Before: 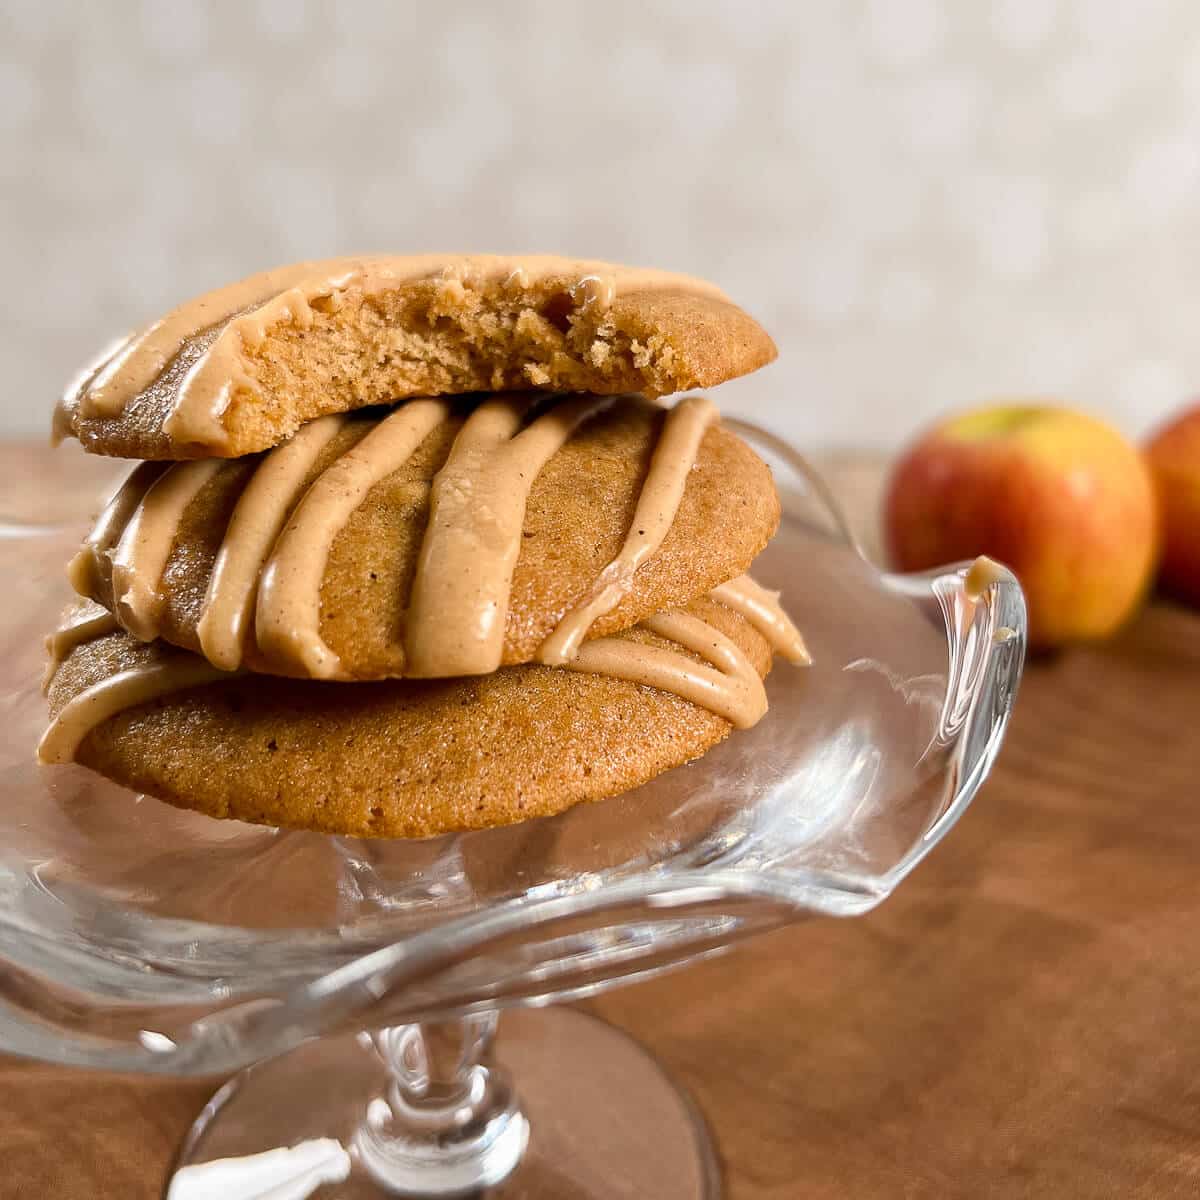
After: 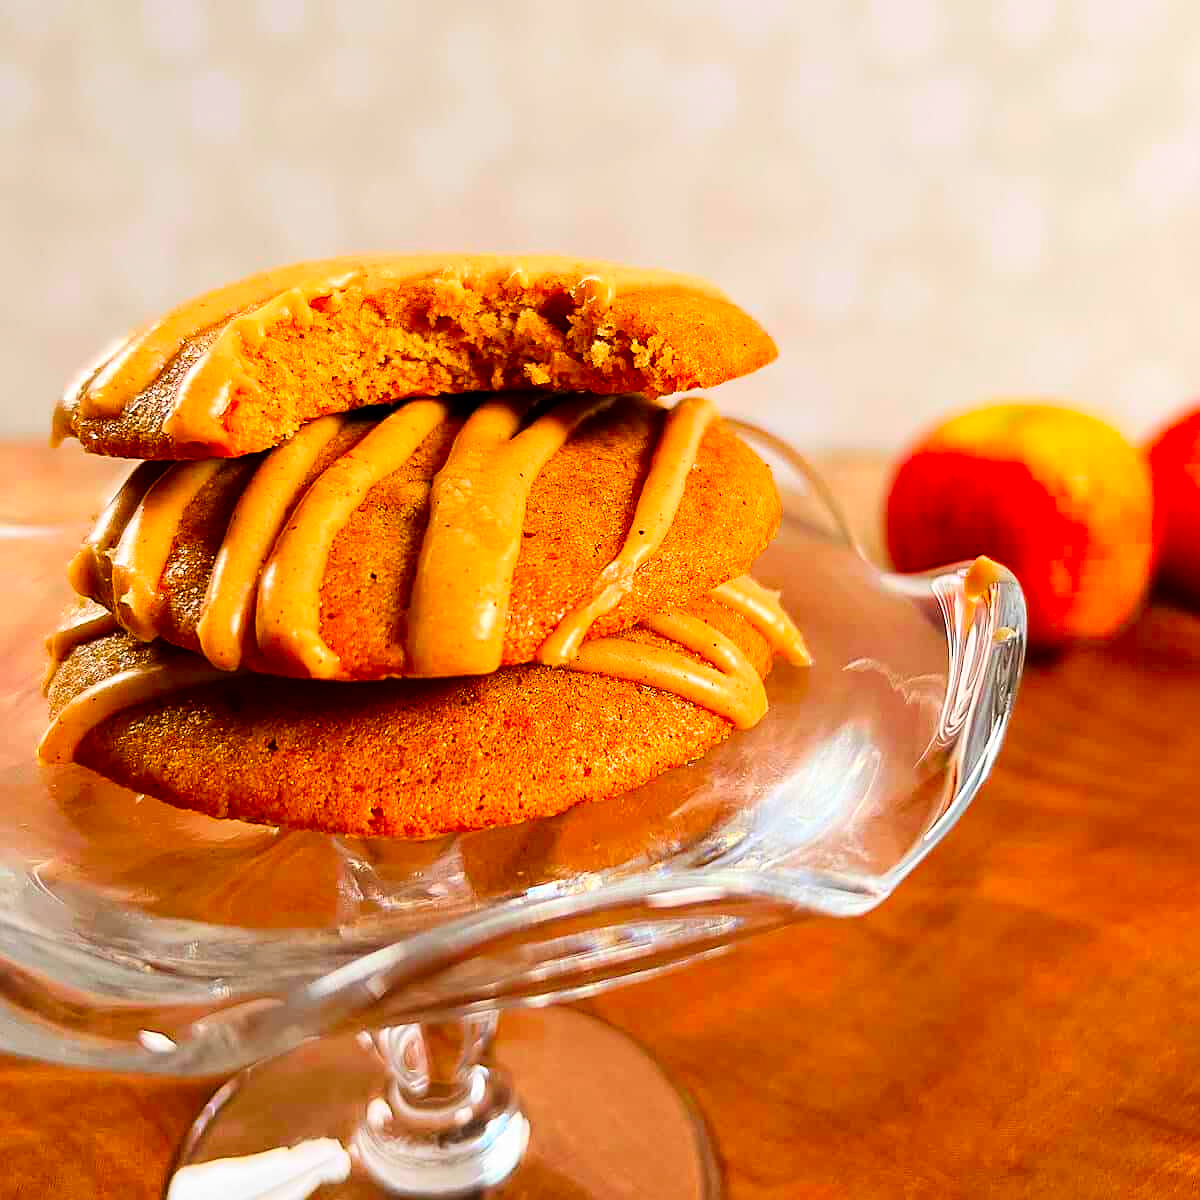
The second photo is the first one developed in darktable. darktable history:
color correction: saturation 2.15
tone curve: curves: ch0 [(0, 0) (0.004, 0.001) (0.133, 0.112) (0.325, 0.362) (0.832, 0.893) (1, 1)], color space Lab, linked channels, preserve colors none
exposure: compensate highlight preservation false
sharpen: on, module defaults
